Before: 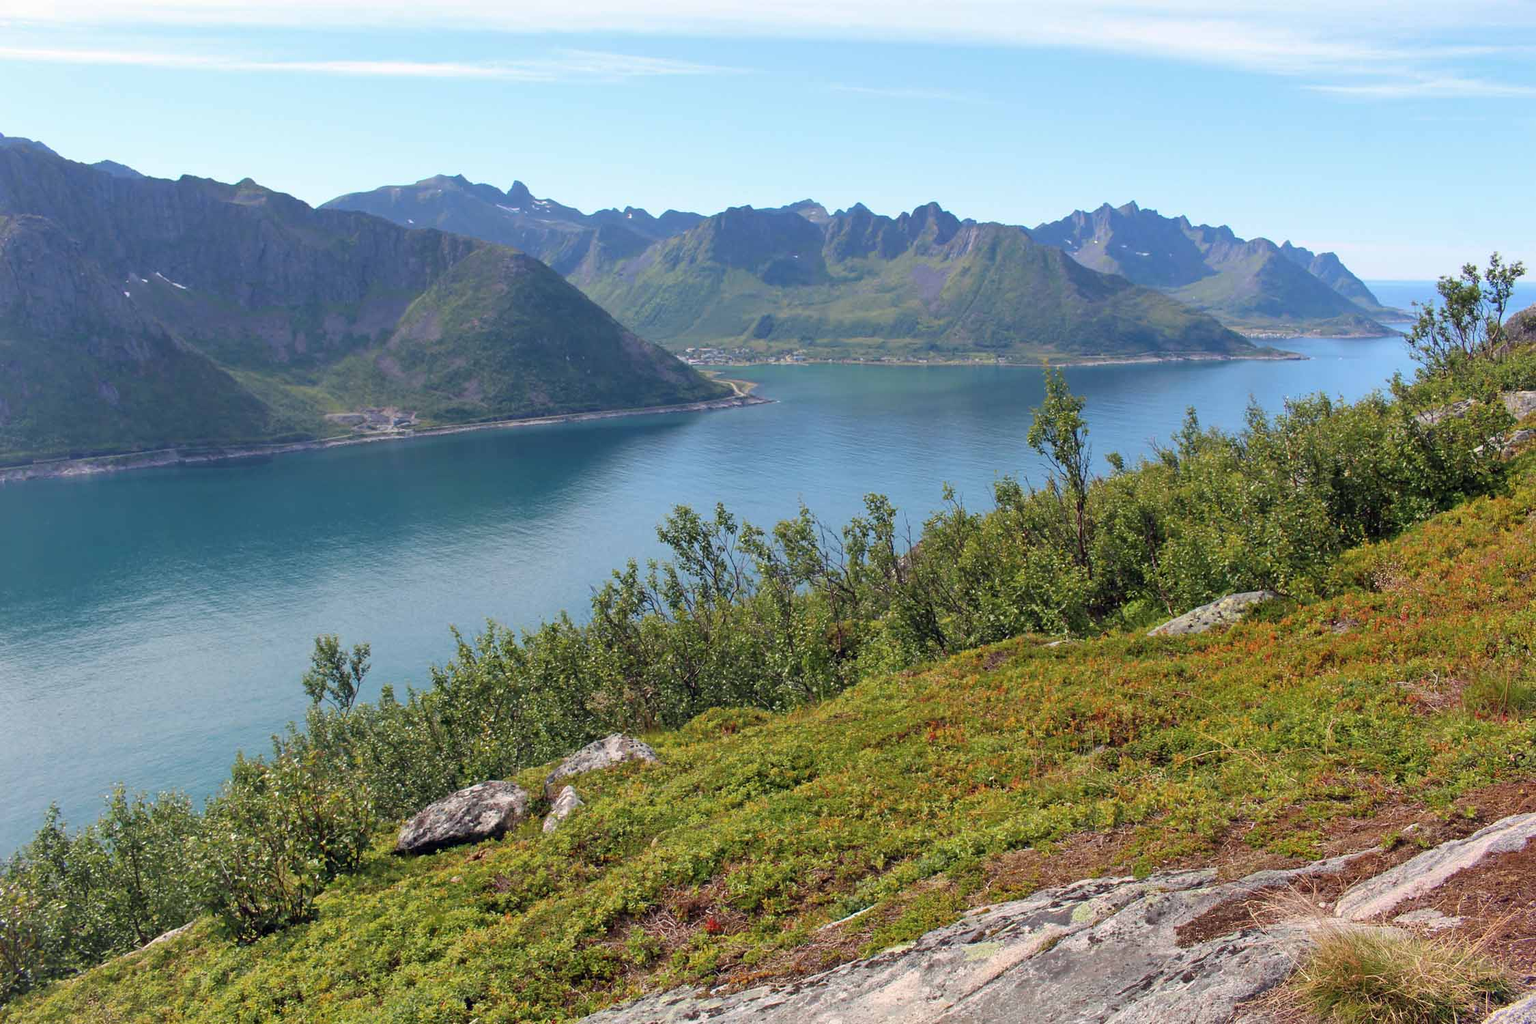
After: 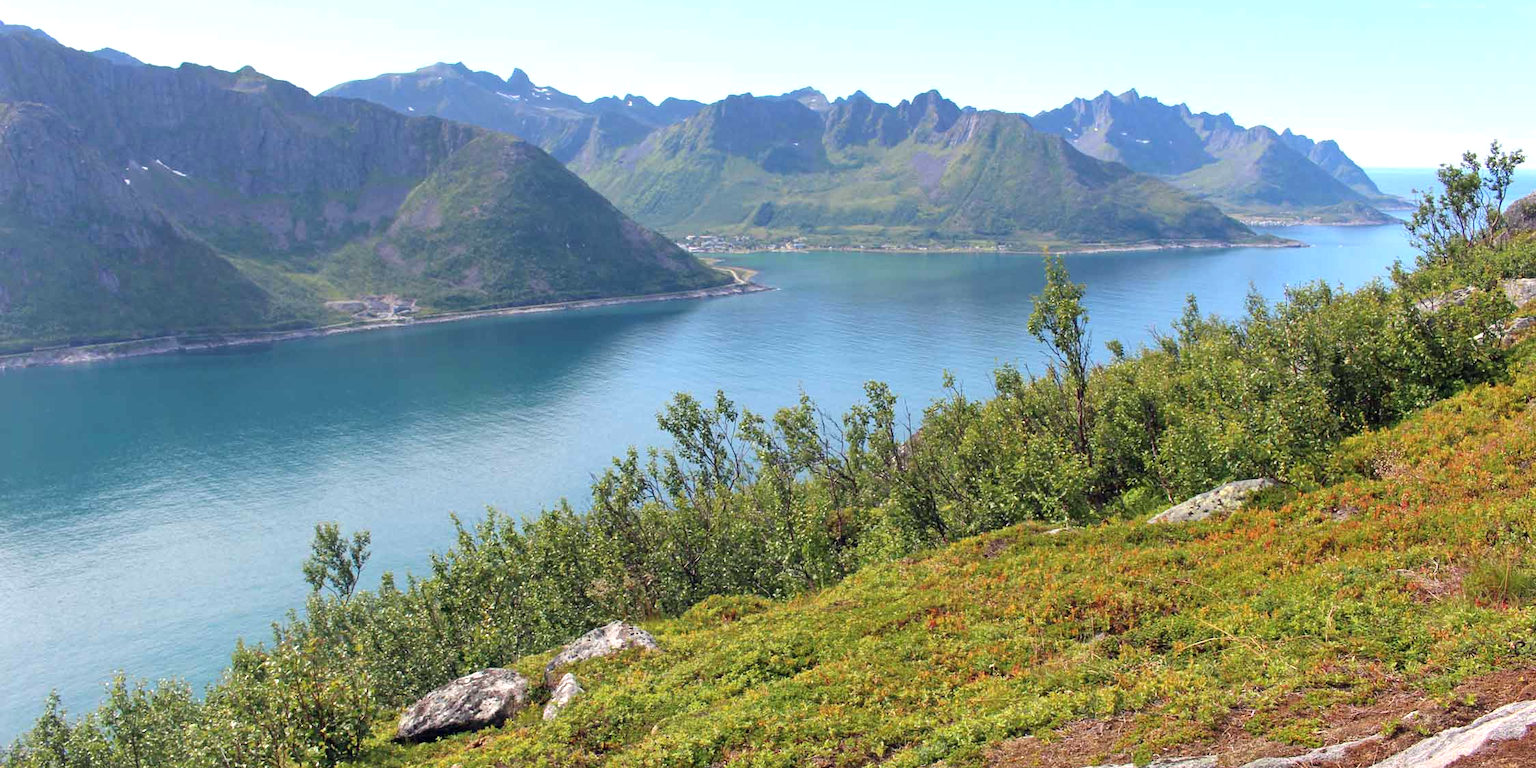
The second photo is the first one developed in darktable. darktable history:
exposure: exposure 0.522 EV, compensate highlight preservation false
crop: top 11.033%, bottom 13.873%
